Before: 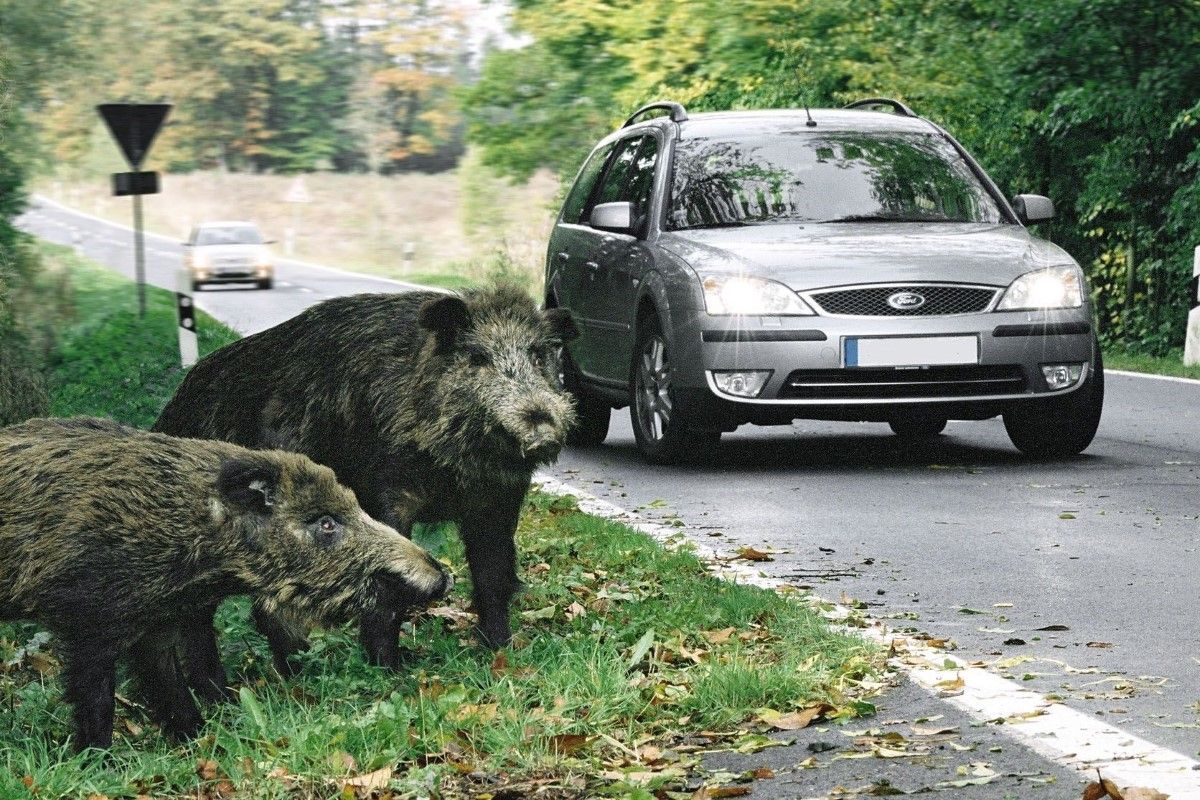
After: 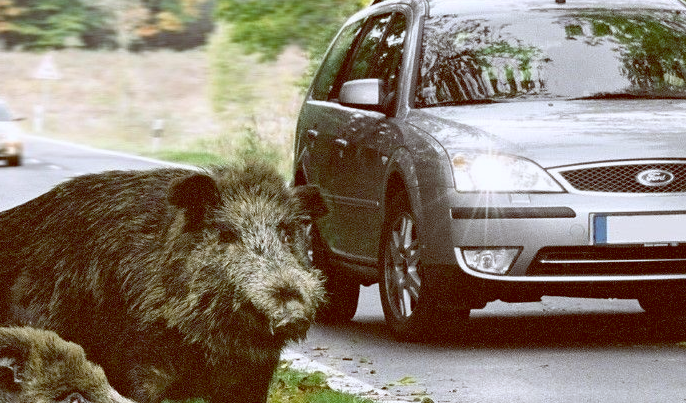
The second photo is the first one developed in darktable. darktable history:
color balance: lift [1, 1.011, 0.999, 0.989], gamma [1.109, 1.045, 1.039, 0.955], gain [0.917, 0.936, 0.952, 1.064], contrast 2.32%, contrast fulcrum 19%, output saturation 101%
crop: left 20.932%, top 15.471%, right 21.848%, bottom 34.081%
